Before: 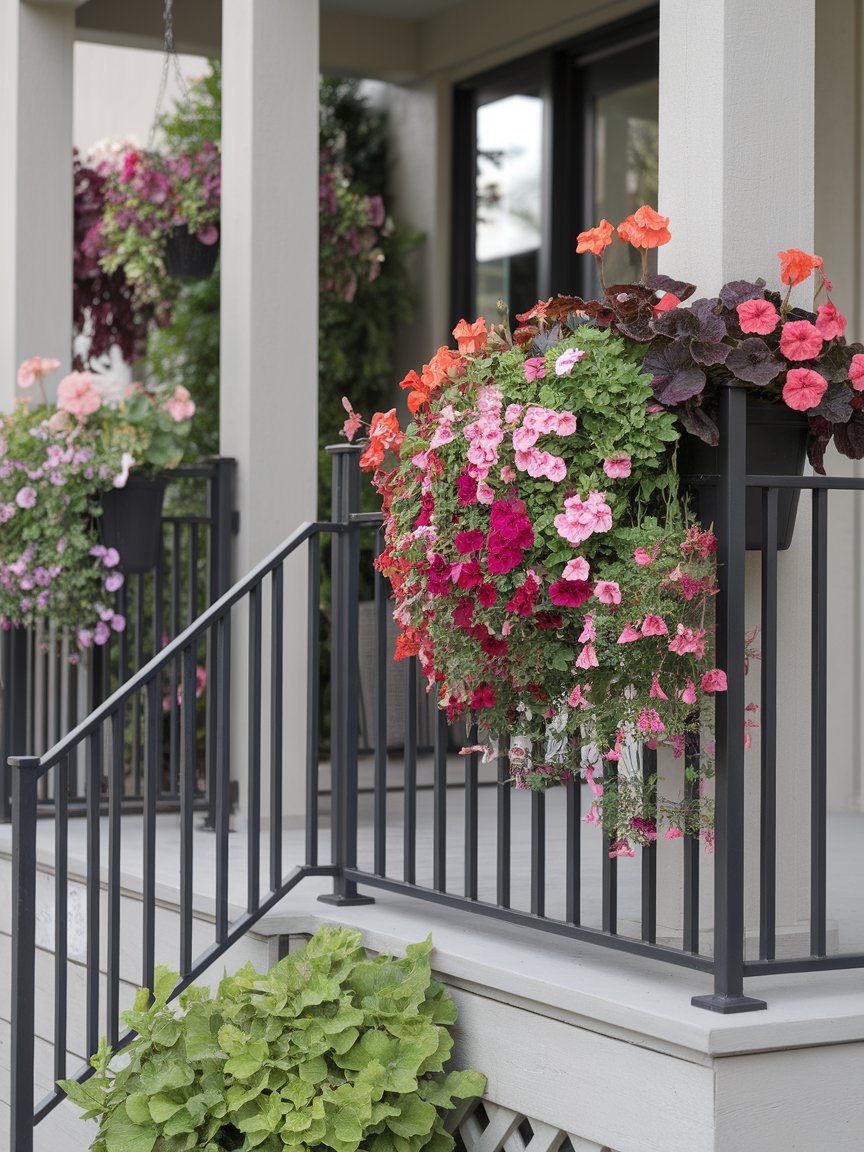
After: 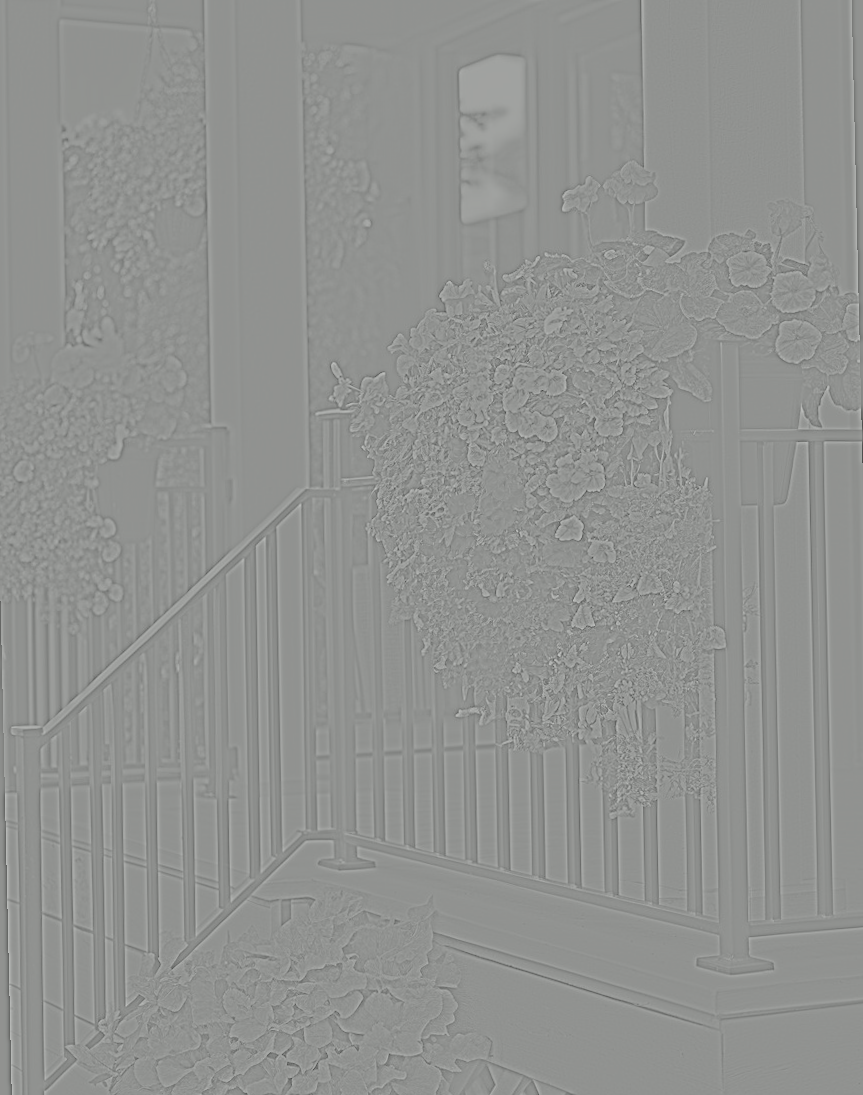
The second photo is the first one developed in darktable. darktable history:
exposure: exposure 0.556 EV, compensate highlight preservation false
rotate and perspective: rotation -1.32°, lens shift (horizontal) -0.031, crop left 0.015, crop right 0.985, crop top 0.047, crop bottom 0.982
highpass: sharpness 6%, contrast boost 7.63%
tone curve: curves: ch0 [(0.003, 0.023) (0.071, 0.052) (0.236, 0.197) (0.466, 0.557) (0.625, 0.761) (0.783, 0.9) (0.994, 0.968)]; ch1 [(0, 0) (0.262, 0.227) (0.417, 0.386) (0.469, 0.467) (0.502, 0.498) (0.528, 0.53) (0.573, 0.579) (0.605, 0.621) (0.644, 0.671) (0.686, 0.728) (0.994, 0.987)]; ch2 [(0, 0) (0.262, 0.188) (0.385, 0.353) (0.427, 0.424) (0.495, 0.493) (0.515, 0.54) (0.547, 0.561) (0.589, 0.613) (0.644, 0.748) (1, 1)], color space Lab, independent channels, preserve colors none
